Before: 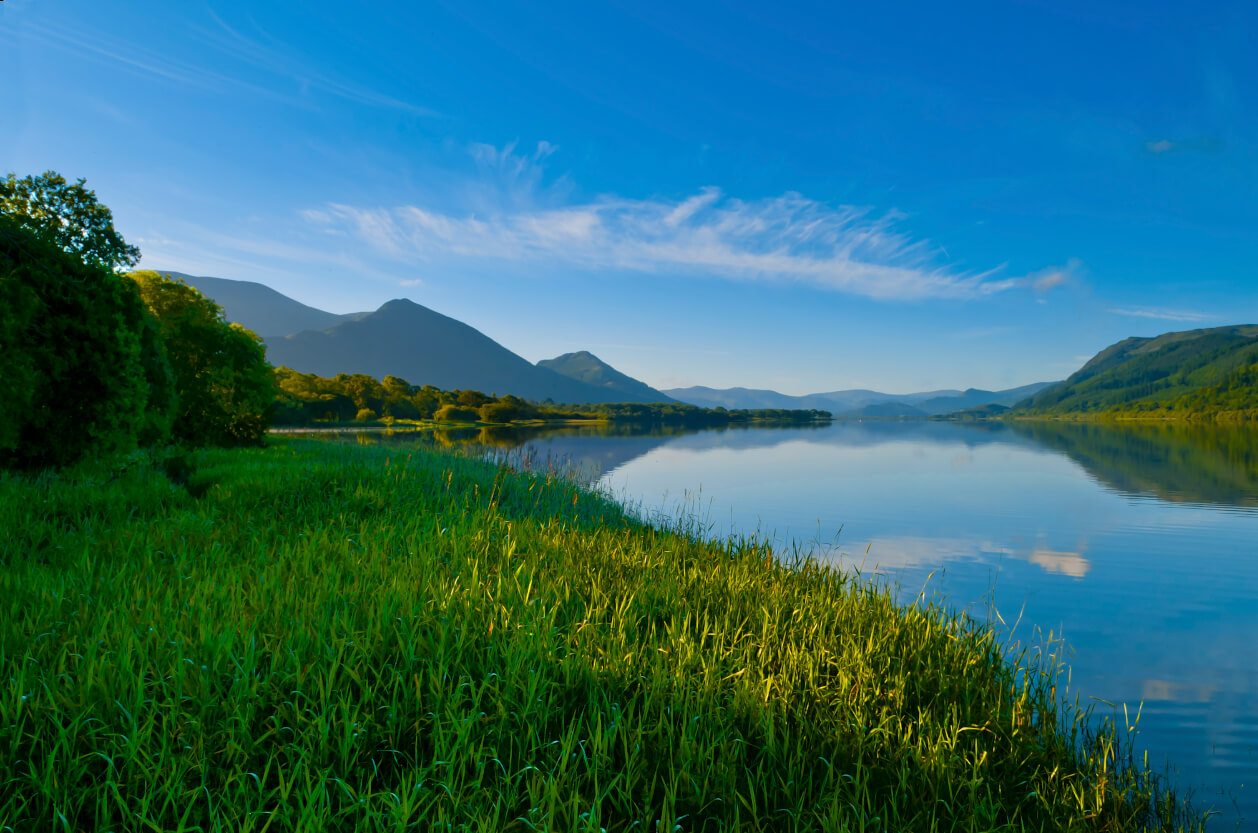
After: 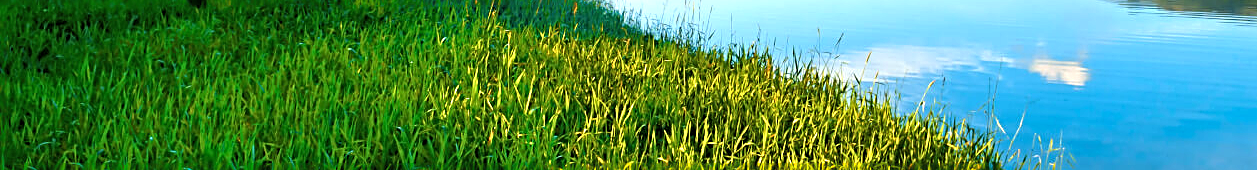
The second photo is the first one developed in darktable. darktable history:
exposure: black level correction 0, exposure 1 EV, compensate highlight preservation false
levels: levels [0.062, 0.494, 0.925]
sharpen: radius 2.531, amount 0.62
tone equalizer: edges refinement/feathering 500, mask exposure compensation -1.57 EV, preserve details no
crop and rotate: top 59.053%, bottom 20.449%
